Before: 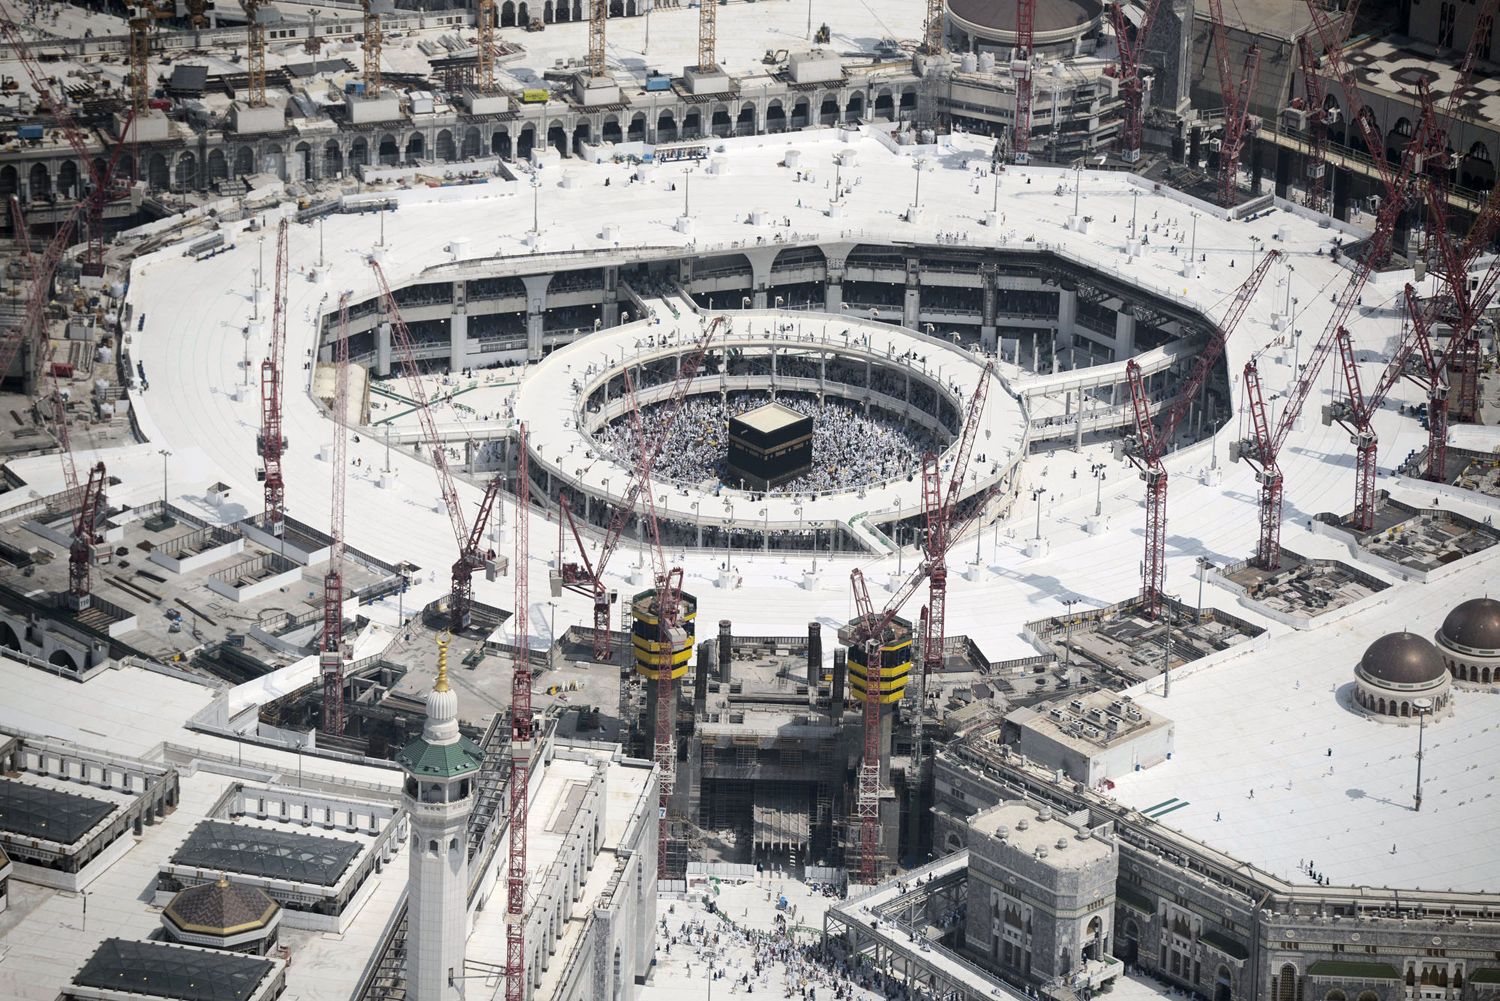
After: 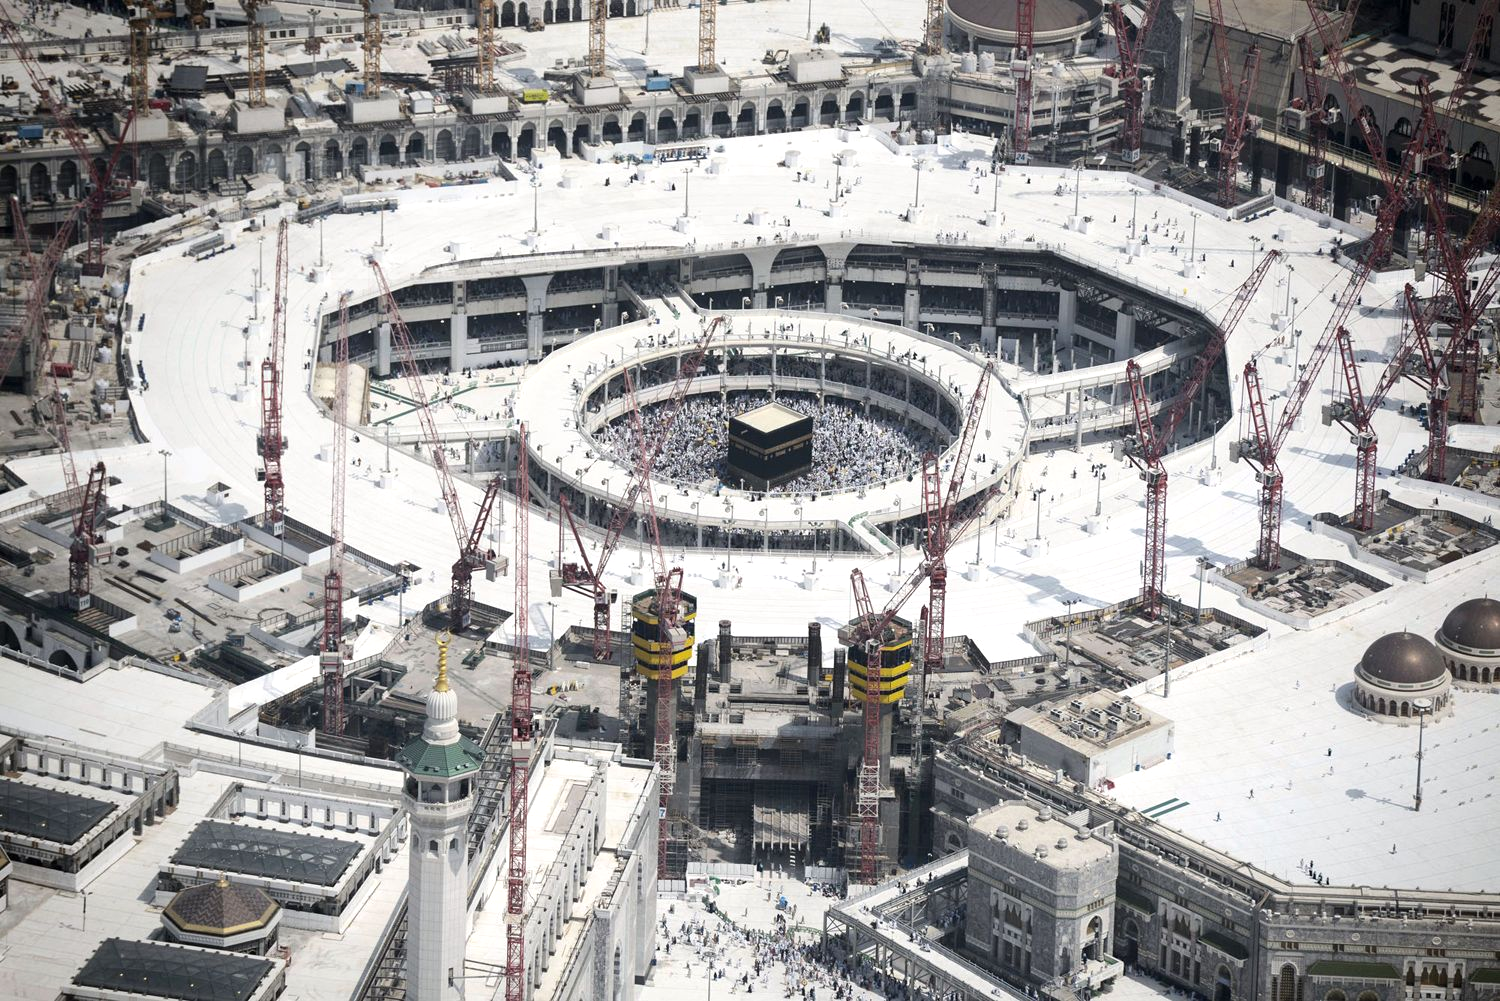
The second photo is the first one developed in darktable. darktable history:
exposure: exposure 0.2 EV, compensate highlight preservation false
